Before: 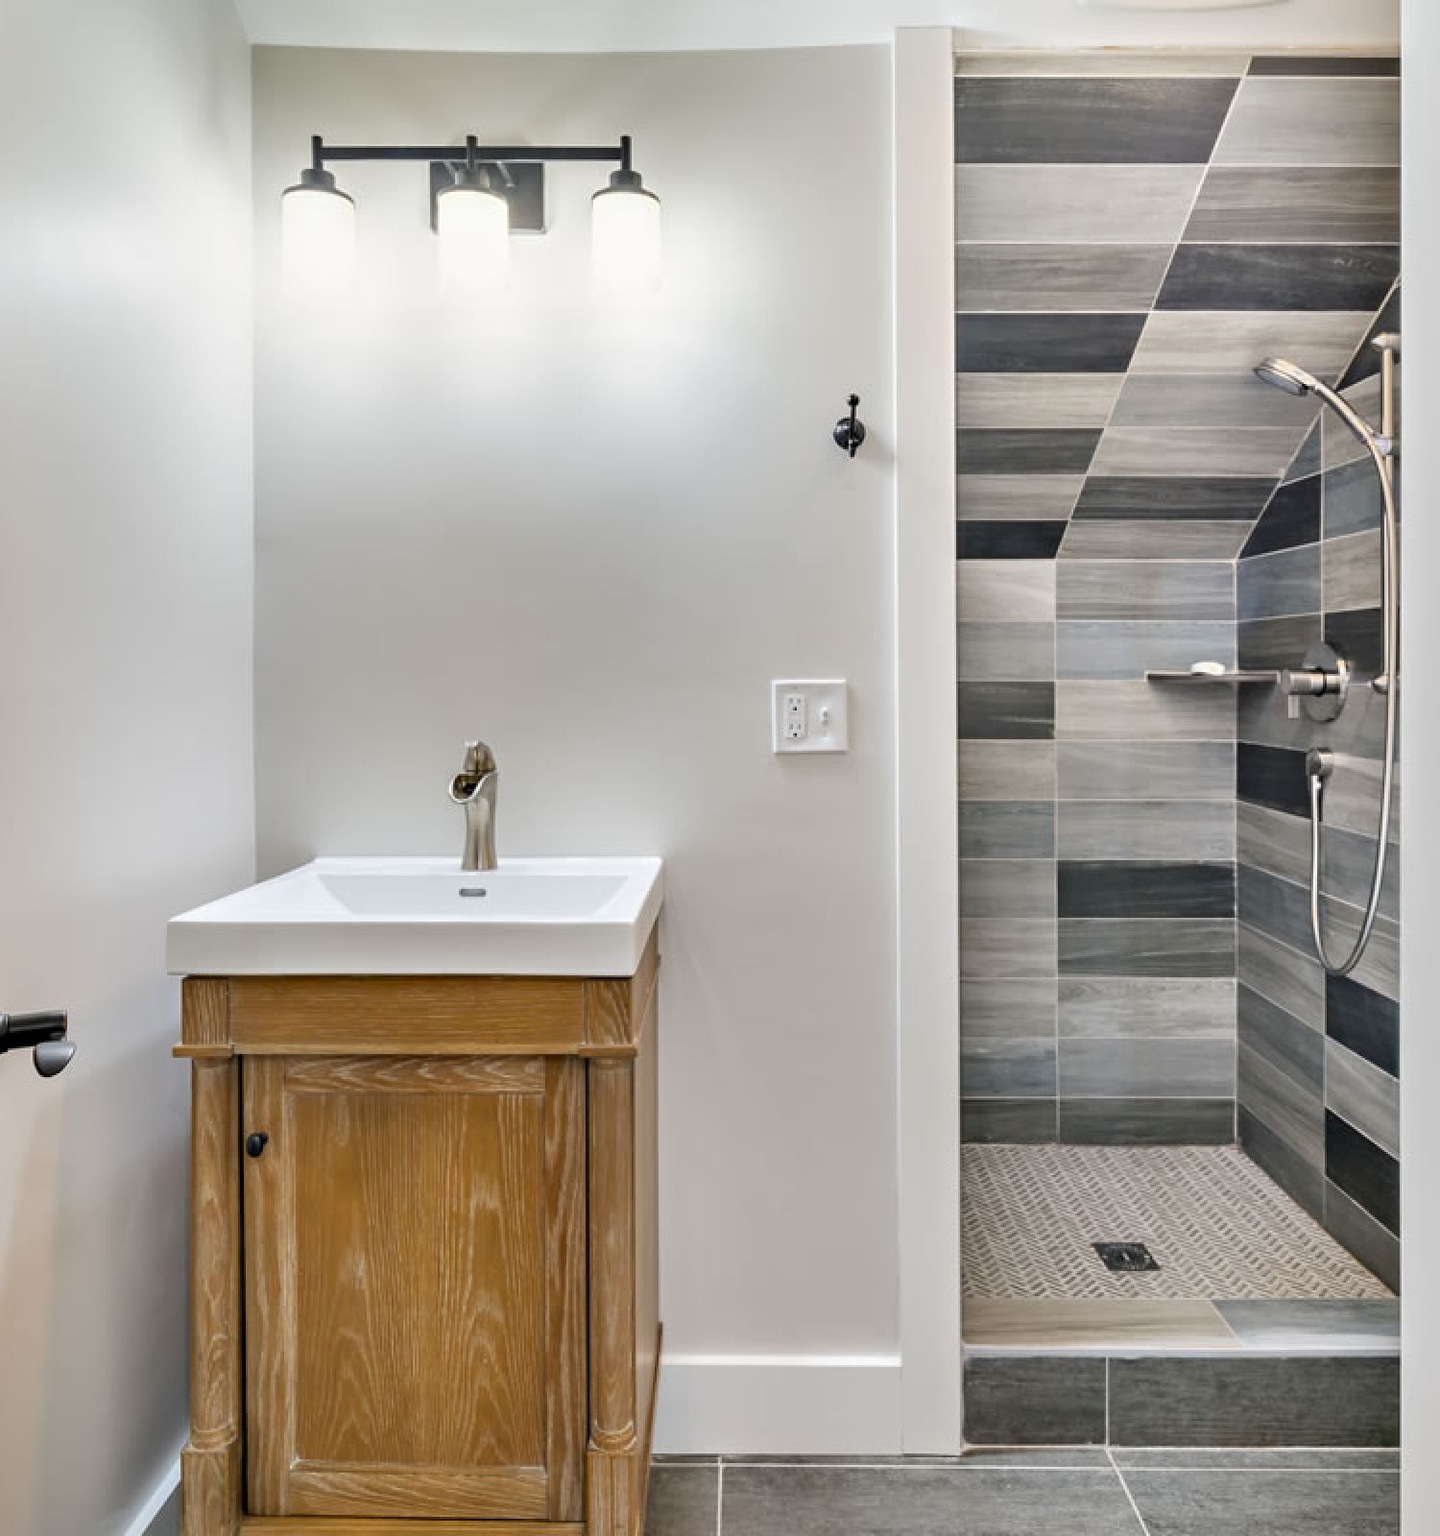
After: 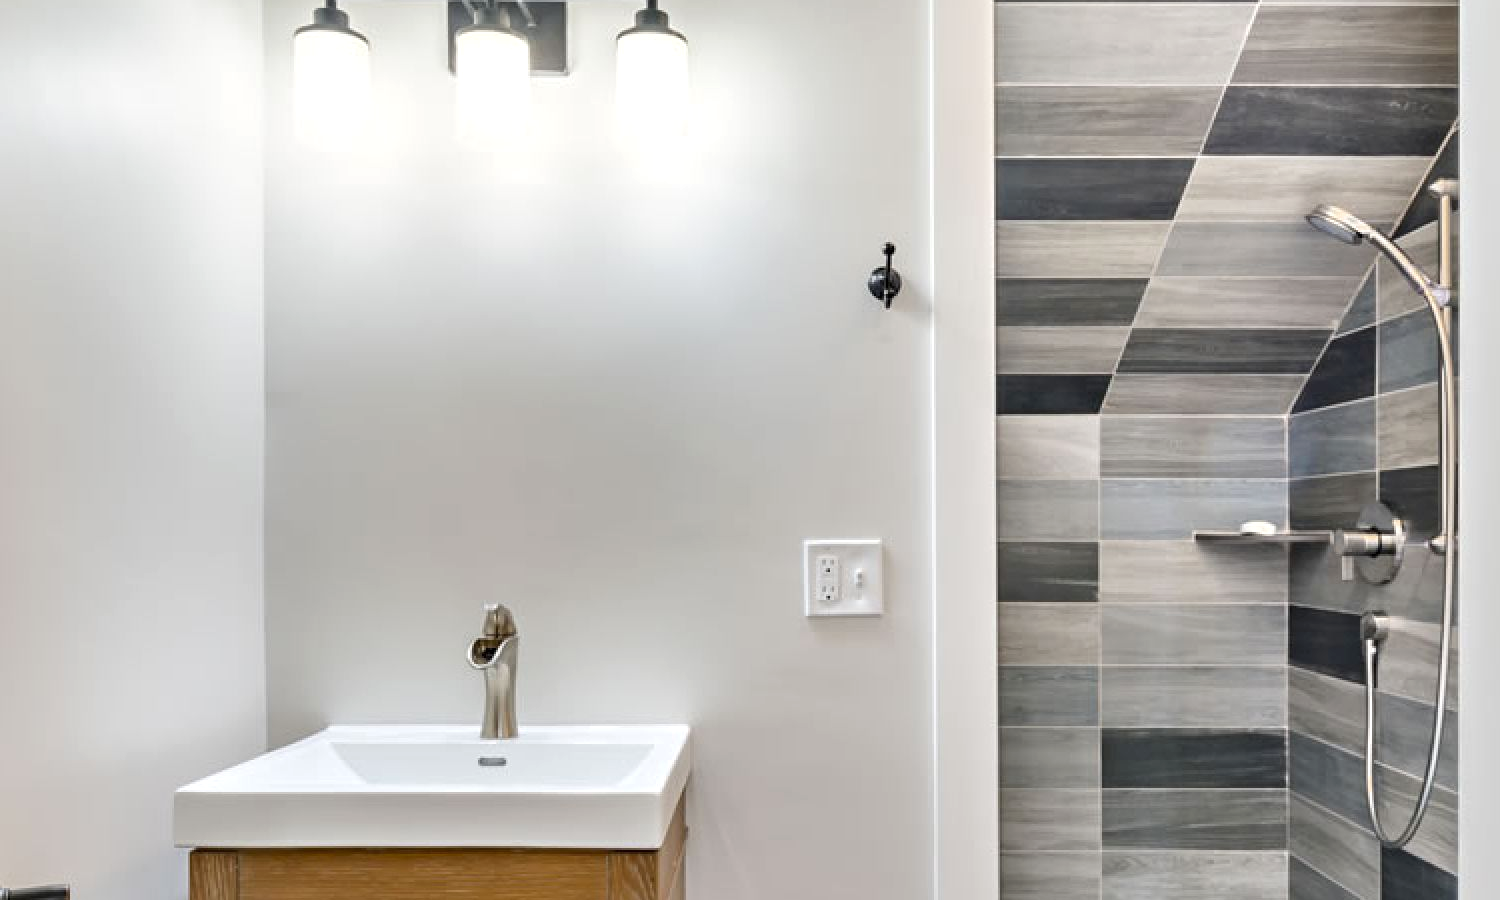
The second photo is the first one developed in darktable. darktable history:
exposure: exposure 0.153 EV, compensate exposure bias true, compensate highlight preservation false
crop and rotate: top 10.512%, bottom 33.228%
